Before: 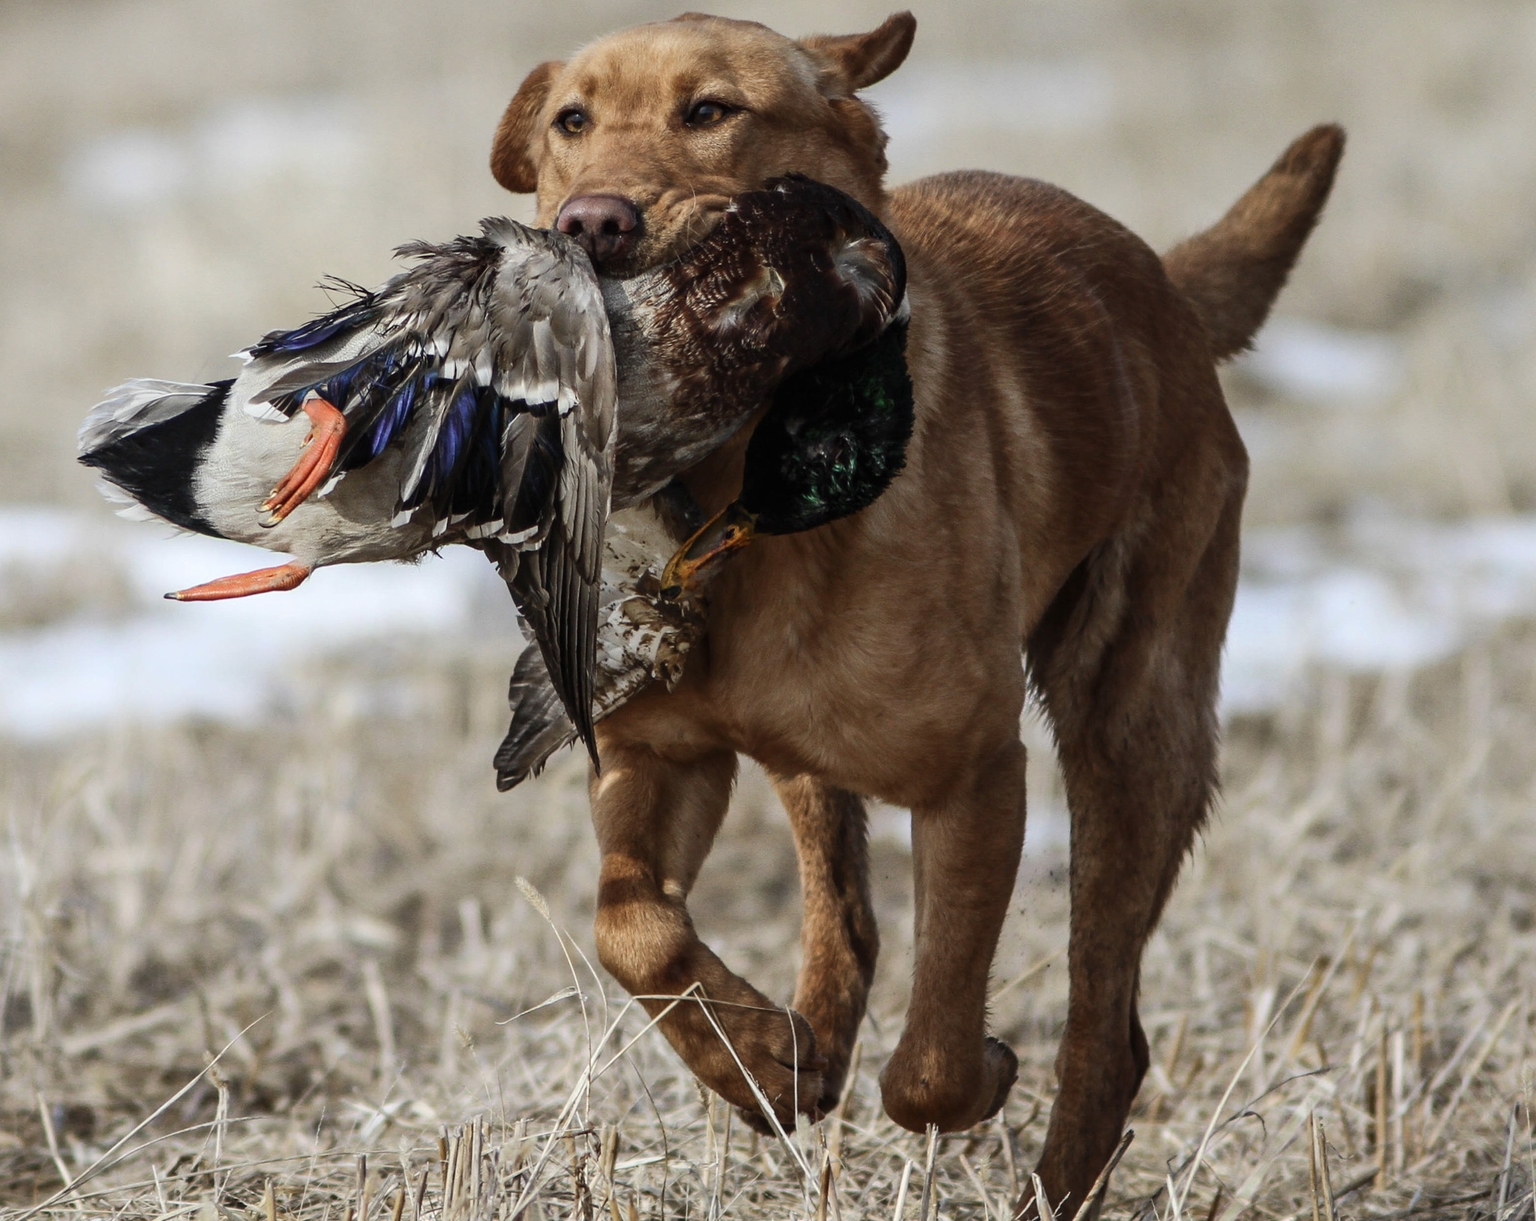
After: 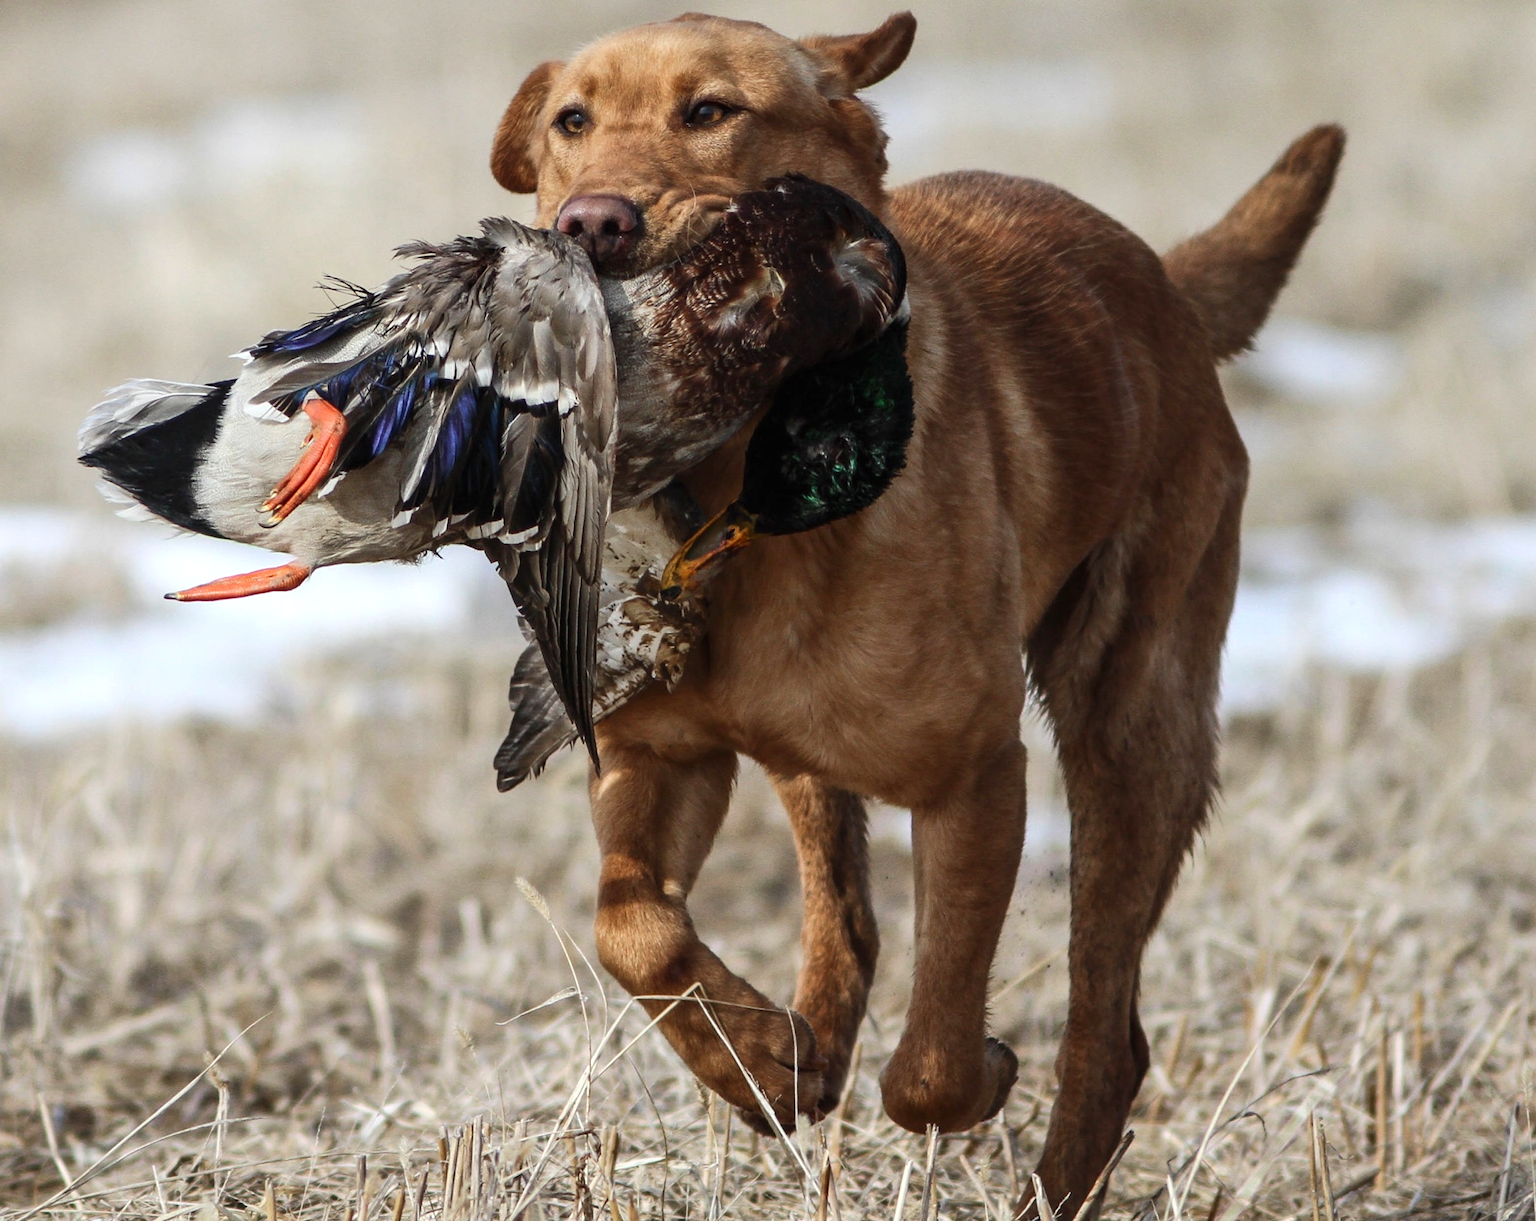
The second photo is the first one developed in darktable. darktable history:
exposure: exposure 0.207 EV, compensate highlight preservation false
